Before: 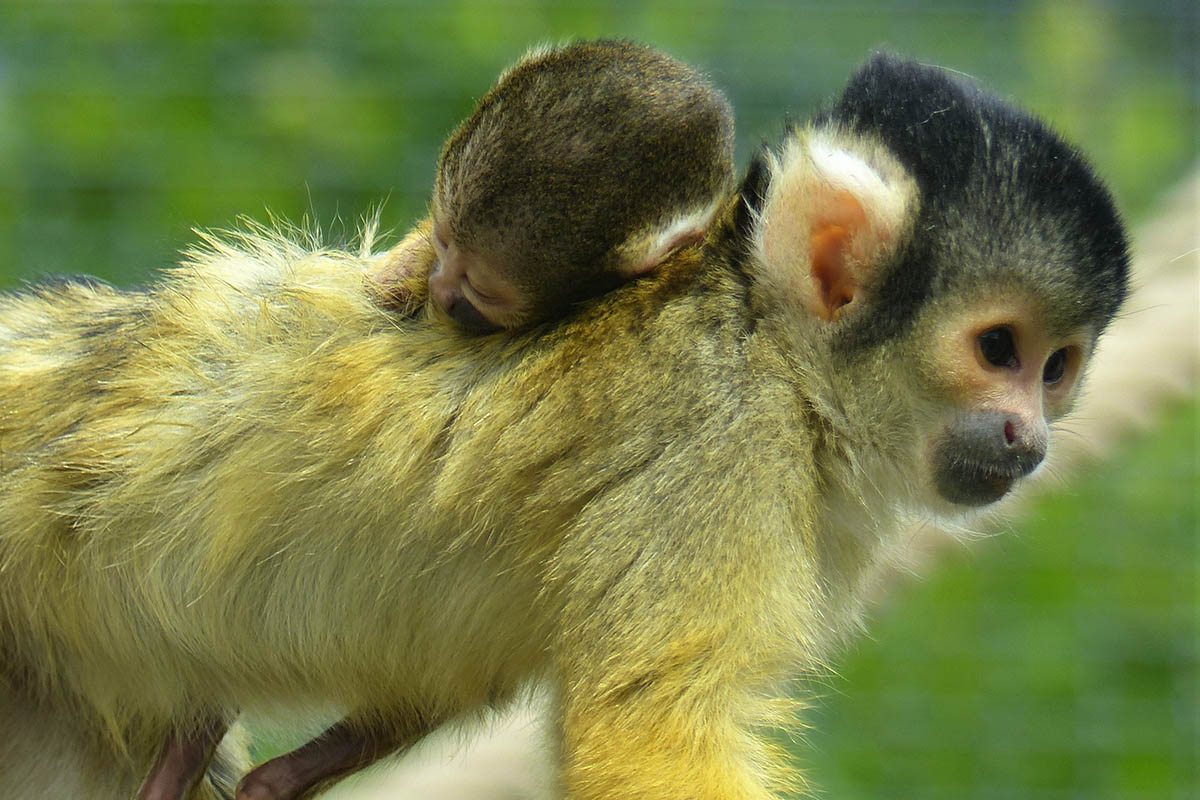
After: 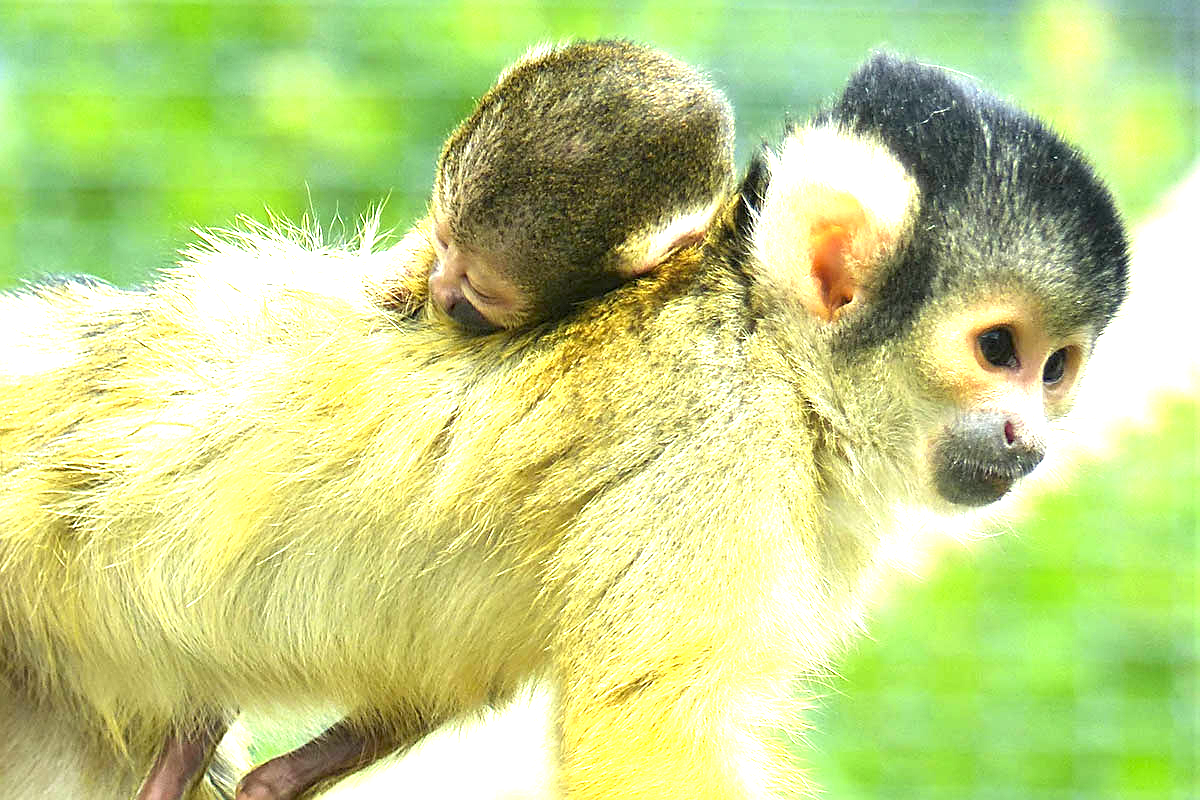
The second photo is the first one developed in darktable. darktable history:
exposure: black level correction 0.001, exposure 1.996 EV, compensate exposure bias true, compensate highlight preservation false
sharpen: on, module defaults
